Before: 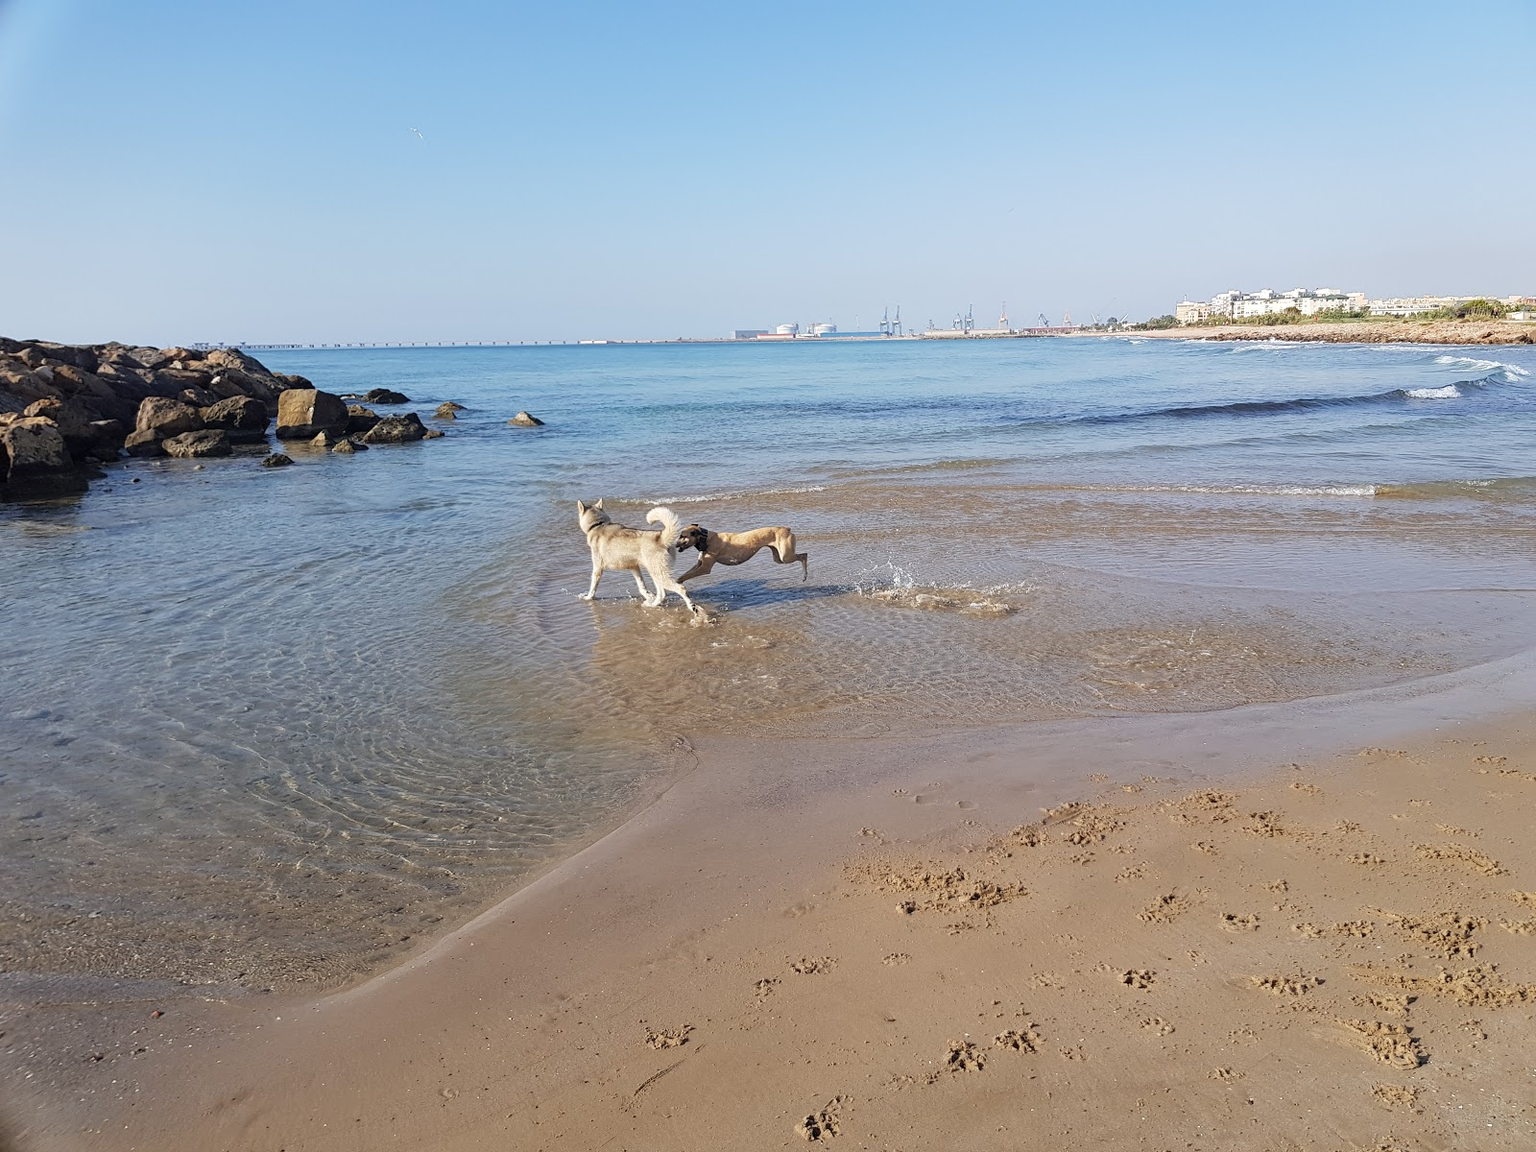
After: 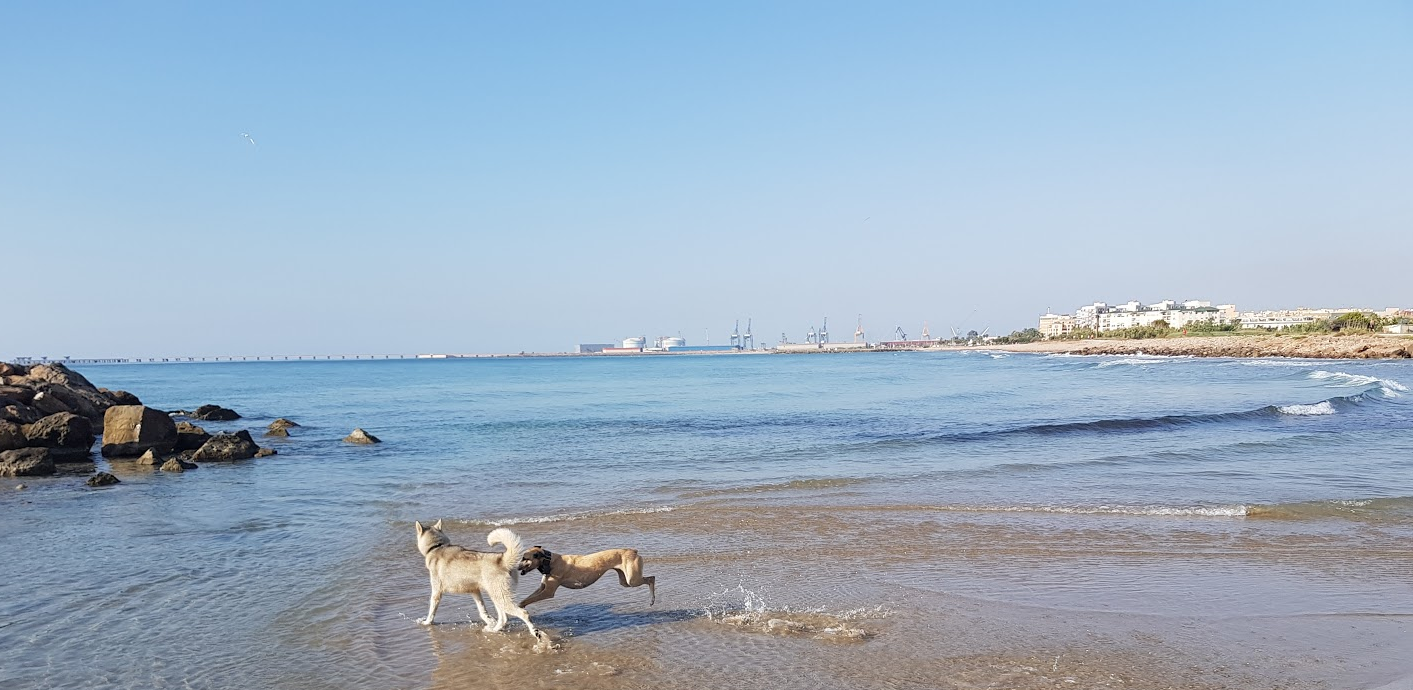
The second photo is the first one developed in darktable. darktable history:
crop and rotate: left 11.643%, bottom 42.443%
